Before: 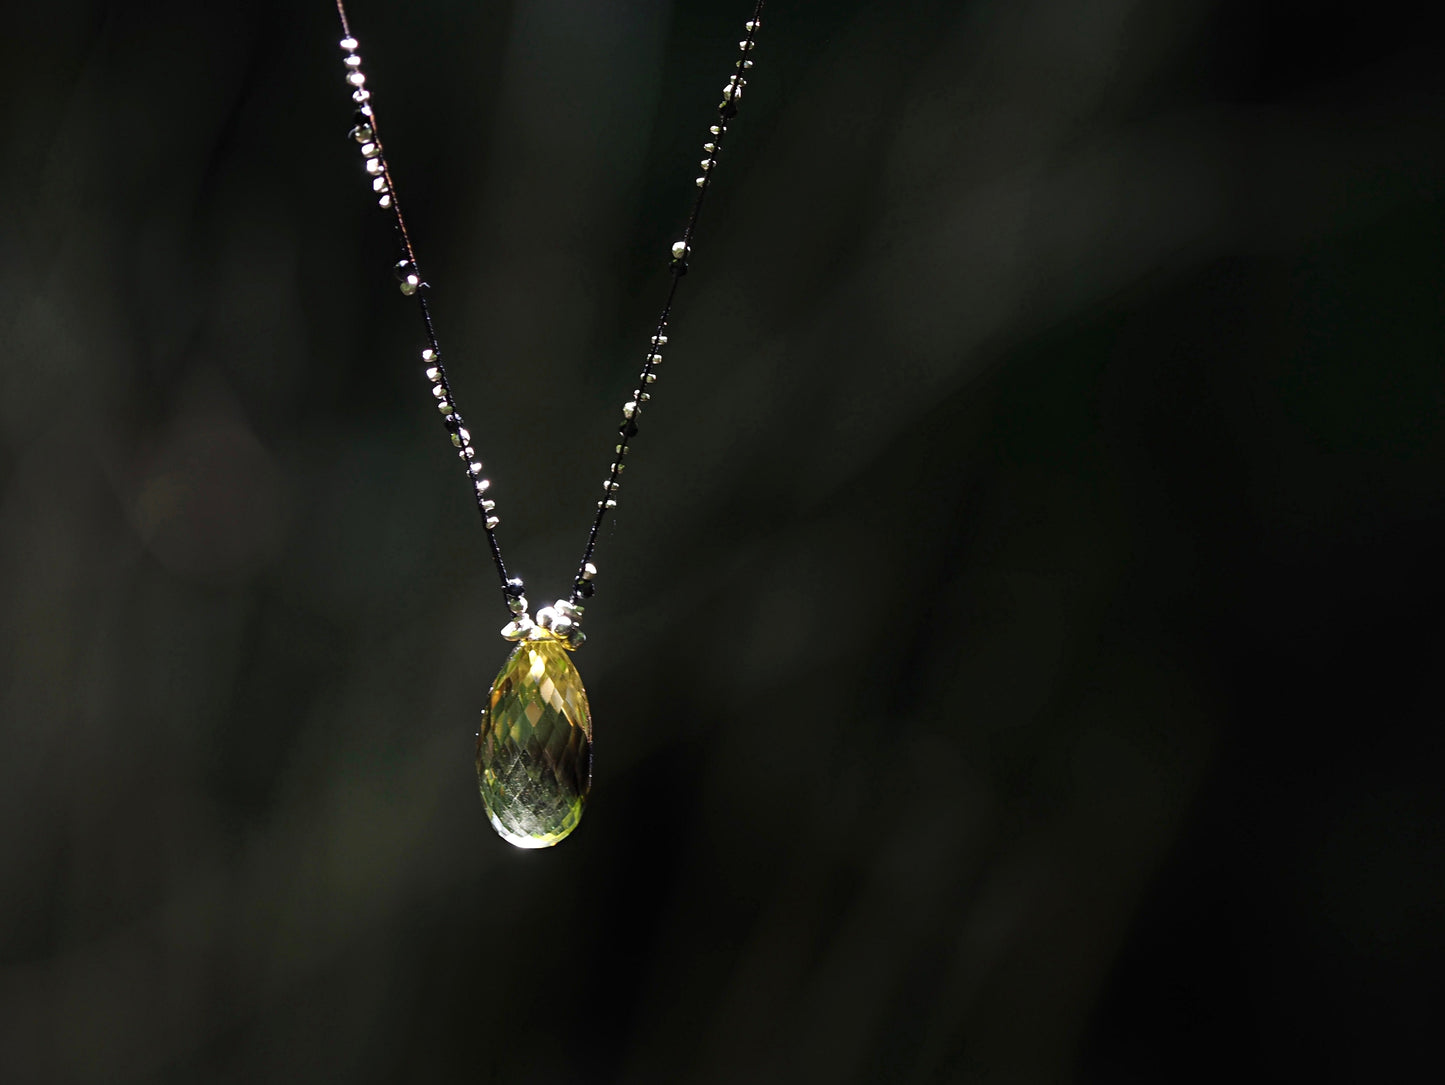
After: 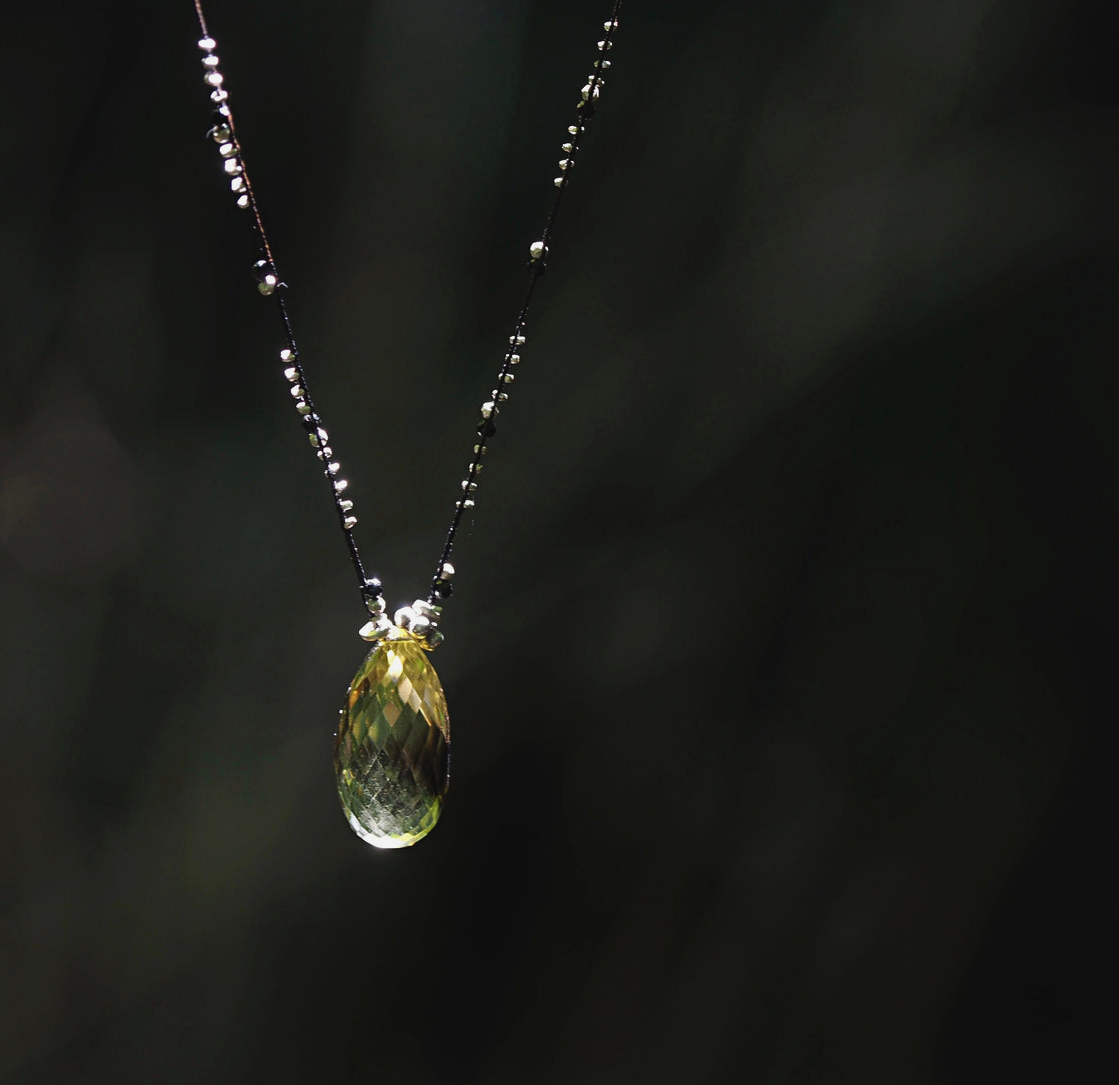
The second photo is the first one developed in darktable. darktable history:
crop: left 9.88%, right 12.664%
contrast brightness saturation: contrast -0.08, brightness -0.04, saturation -0.11
